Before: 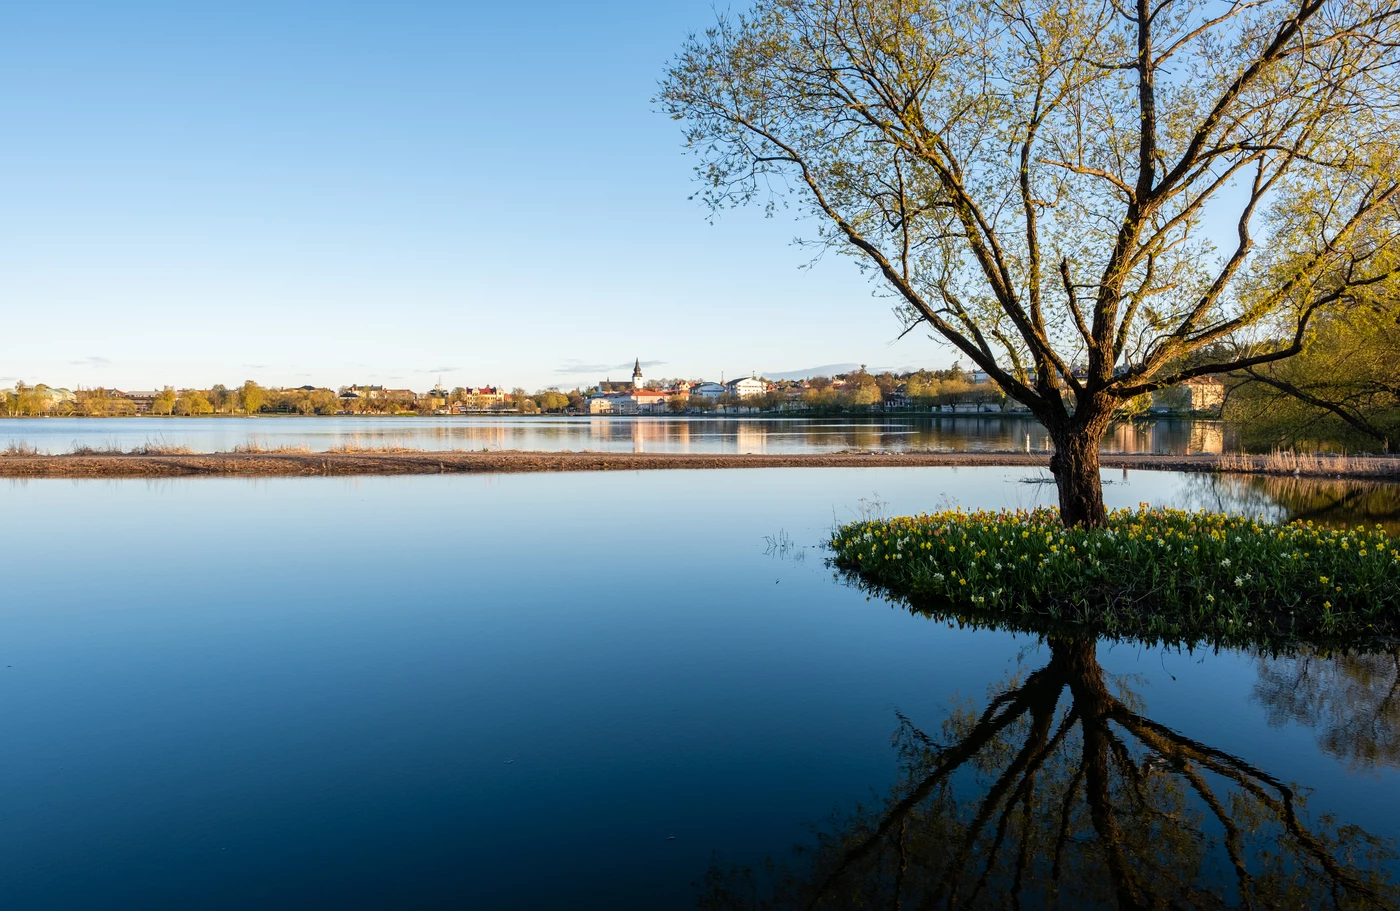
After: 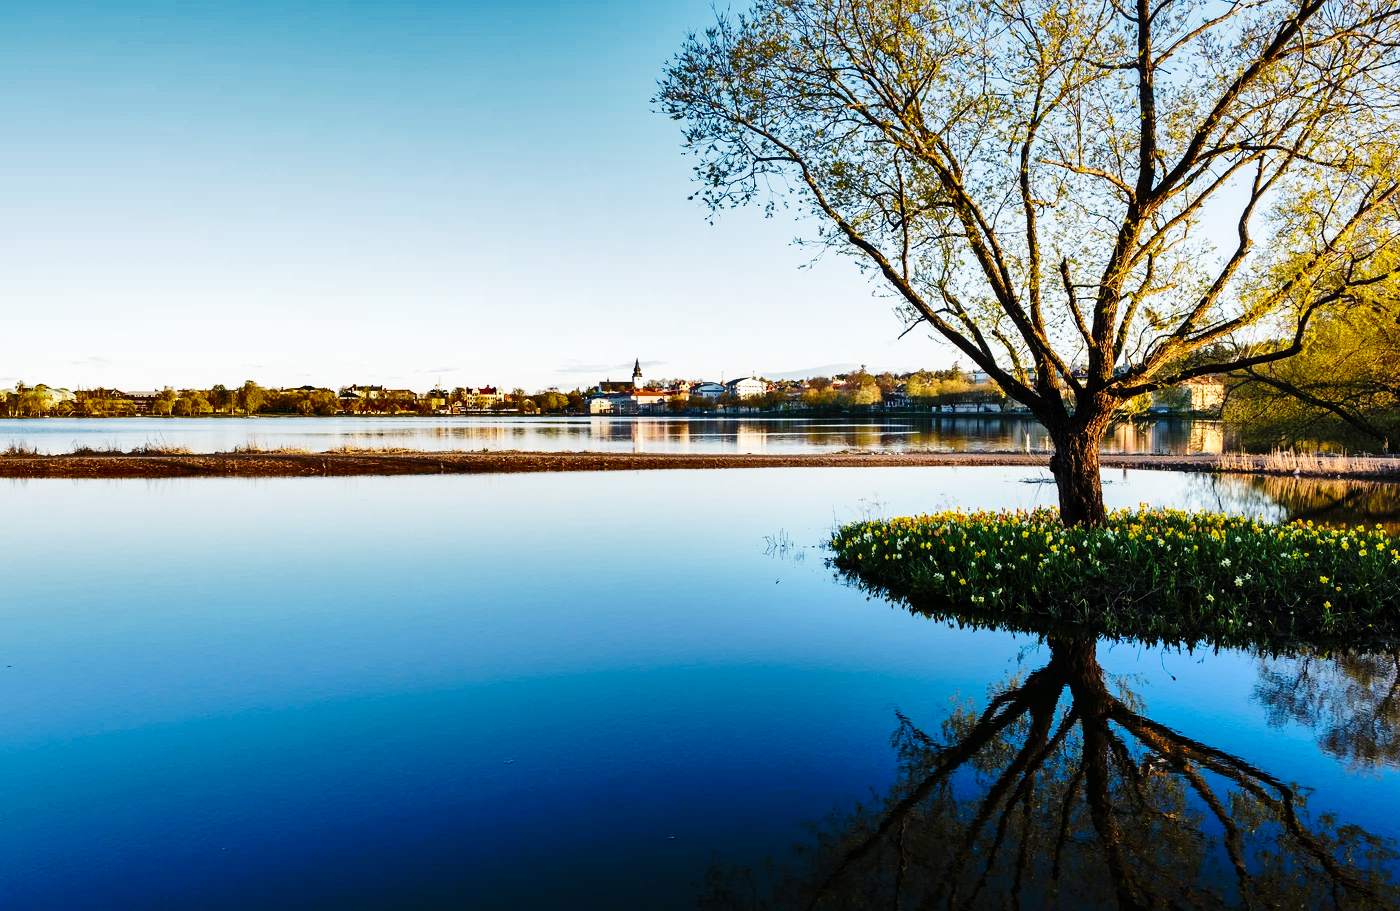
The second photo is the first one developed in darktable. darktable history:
base curve: curves: ch0 [(0, 0) (0.04, 0.03) (0.133, 0.232) (0.448, 0.748) (0.843, 0.968) (1, 1)], preserve colors none
shadows and highlights: white point adjustment 0.1, highlights -70, soften with gaussian
